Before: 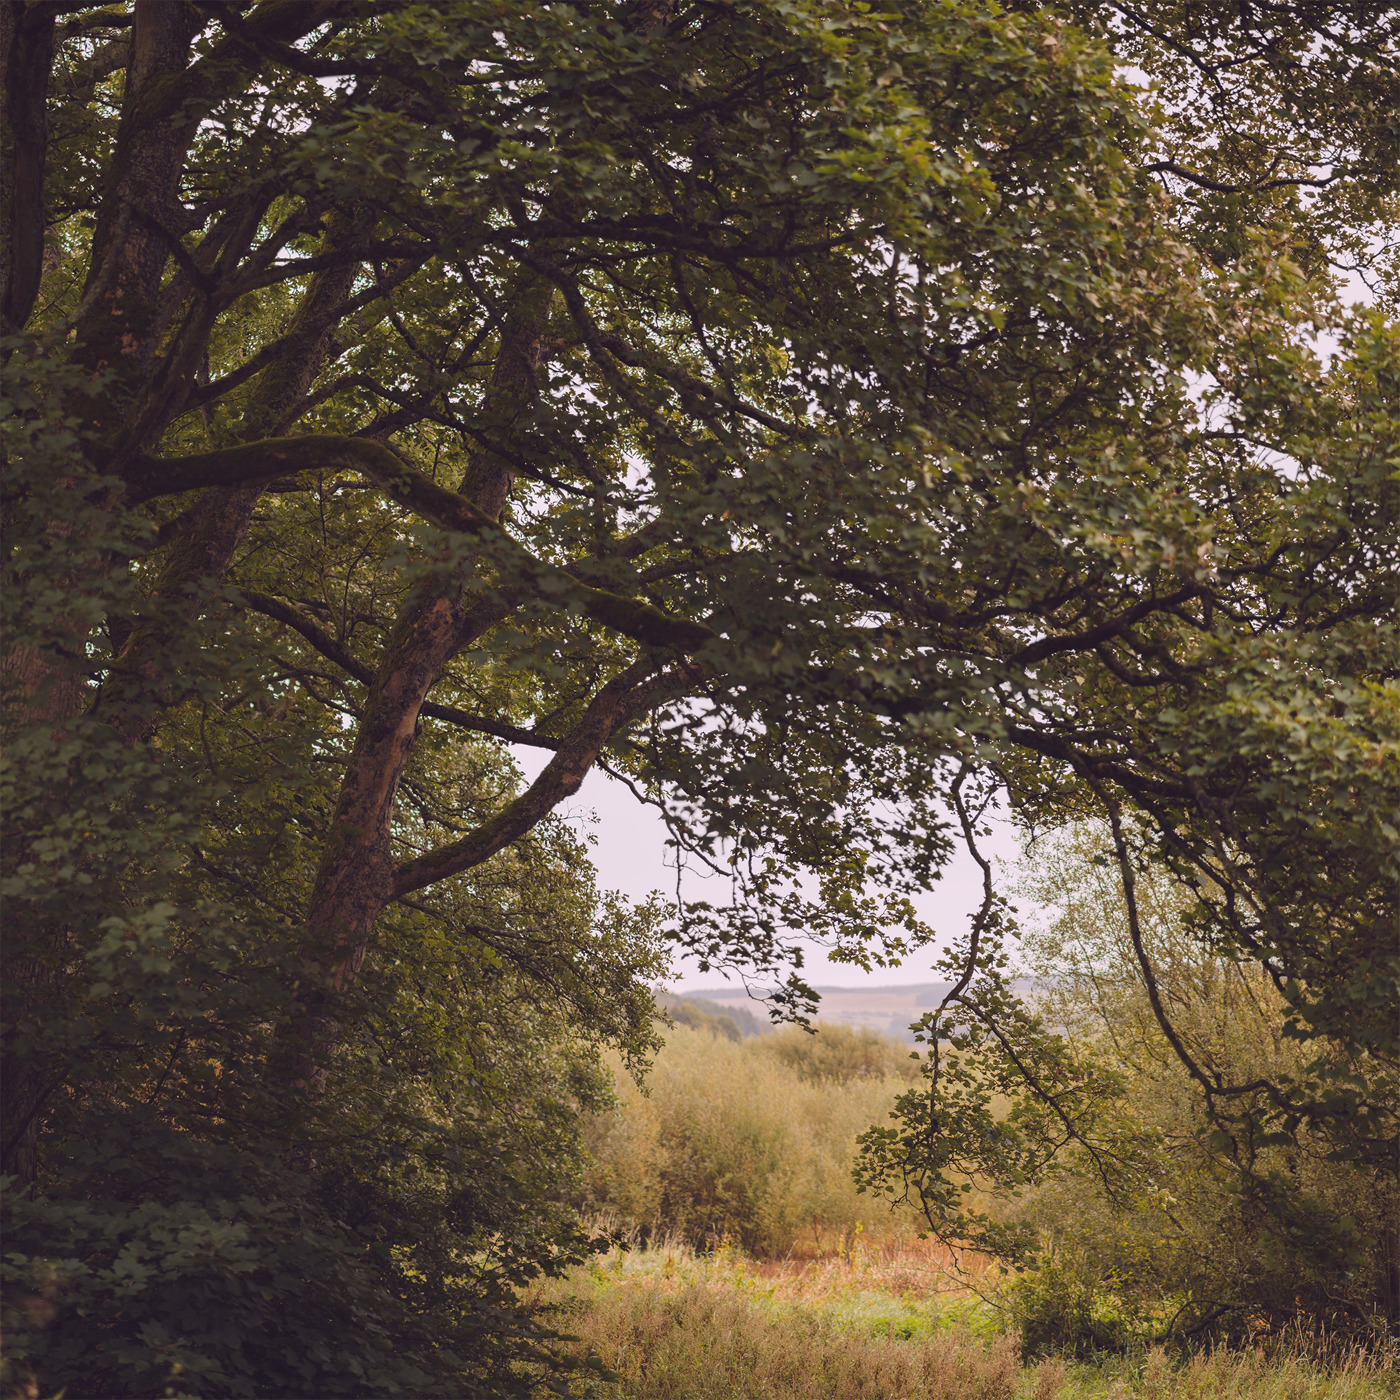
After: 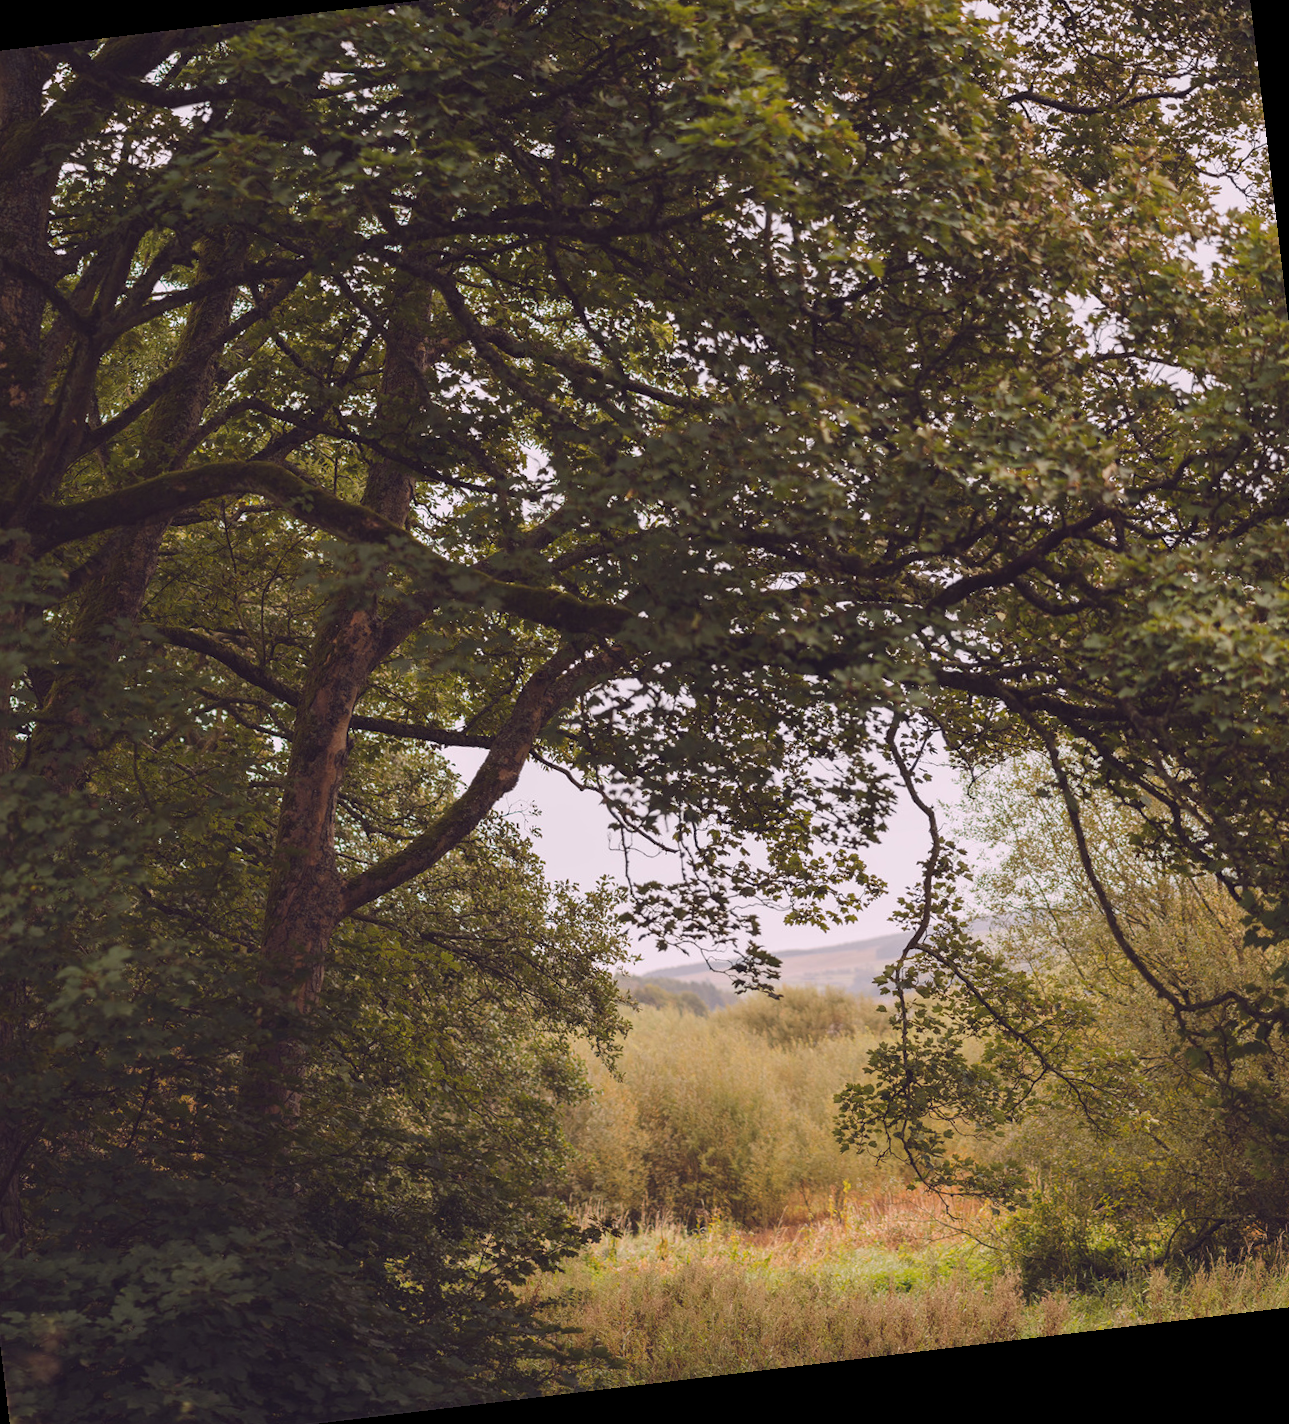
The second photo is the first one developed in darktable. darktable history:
crop: left 9.807%, top 6.259%, right 7.334%, bottom 2.177%
rotate and perspective: rotation -6.83°, automatic cropping off
